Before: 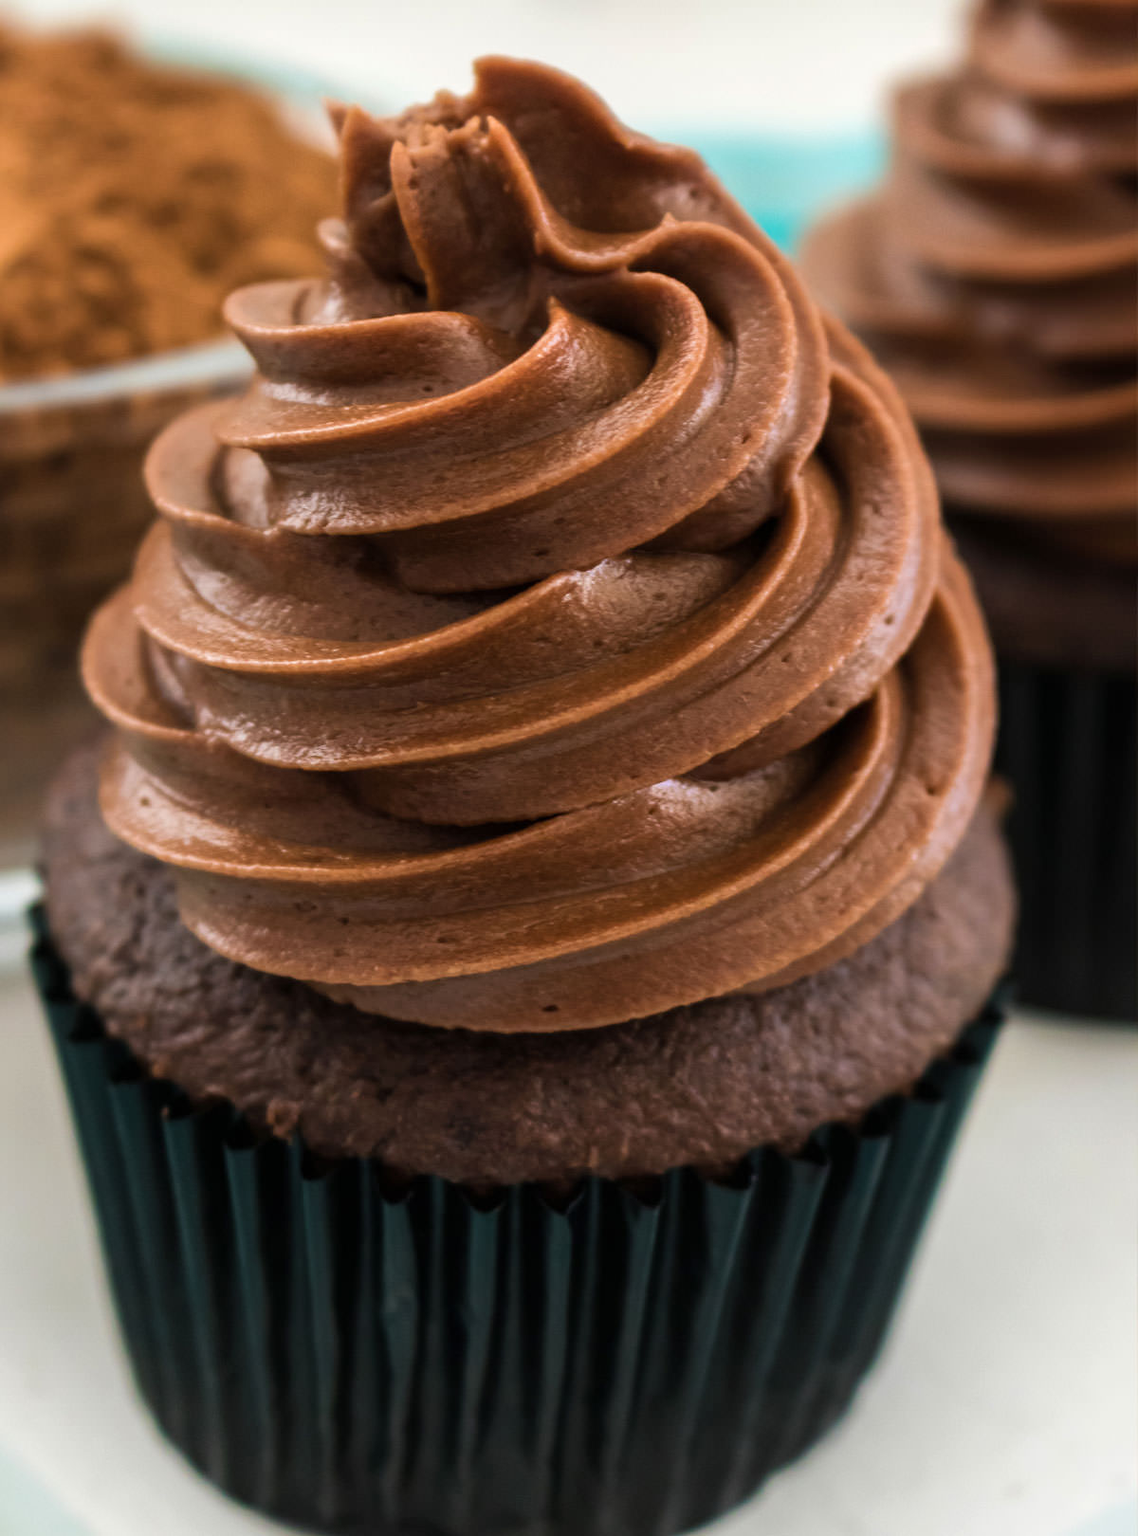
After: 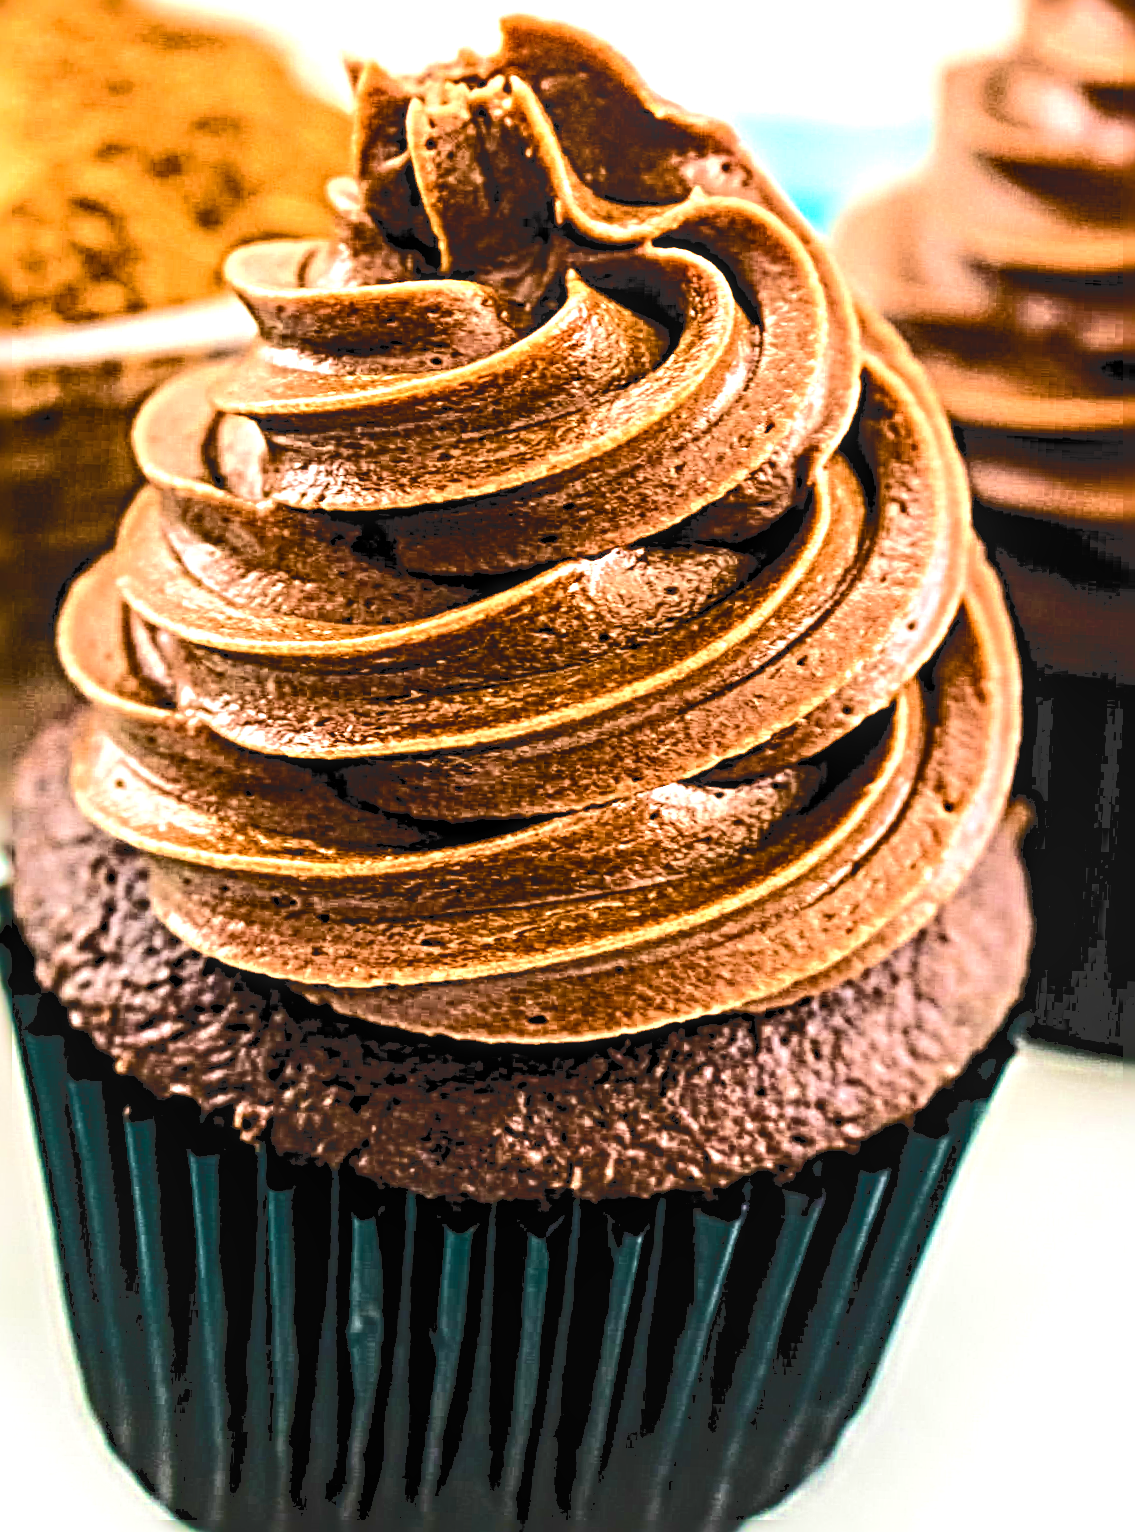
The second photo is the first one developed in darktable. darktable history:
tone equalizer: -7 EV 0.151 EV, -6 EV 0.577 EV, -5 EV 1.17 EV, -4 EV 1.32 EV, -3 EV 1.12 EV, -2 EV 0.6 EV, -1 EV 0.147 EV, edges refinement/feathering 500, mask exposure compensation -1.57 EV, preserve details no
crop and rotate: angle -2.45°
color balance rgb: perceptual saturation grading › global saturation 34.599%, perceptual saturation grading › highlights -29.826%, perceptual saturation grading › shadows 35.962%, perceptual brilliance grading › global brilliance 15.445%, perceptual brilliance grading › shadows -35.357%
exposure: black level correction 0.005, exposure 0.017 EV, compensate exposure bias true, compensate highlight preservation false
tone curve: curves: ch0 [(0, 0) (0.003, 0.126) (0.011, 0.129) (0.025, 0.129) (0.044, 0.136) (0.069, 0.145) (0.1, 0.162) (0.136, 0.182) (0.177, 0.211) (0.224, 0.254) (0.277, 0.307) (0.335, 0.366) (0.399, 0.441) (0.468, 0.533) (0.543, 0.624) (0.623, 0.702) (0.709, 0.774) (0.801, 0.835) (0.898, 0.904) (1, 1)], color space Lab, independent channels
sharpen: radius 6.284, amount 1.807, threshold 0.092
velvia: on, module defaults
local contrast: detail 130%
